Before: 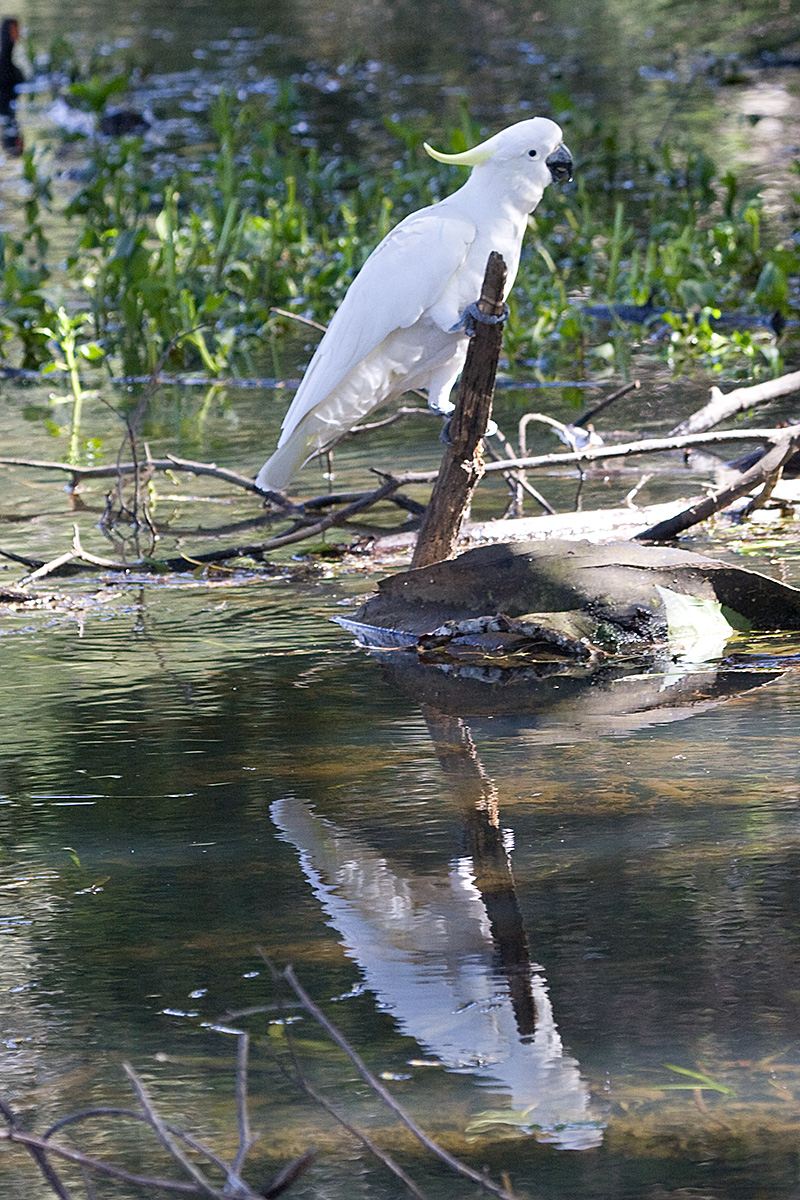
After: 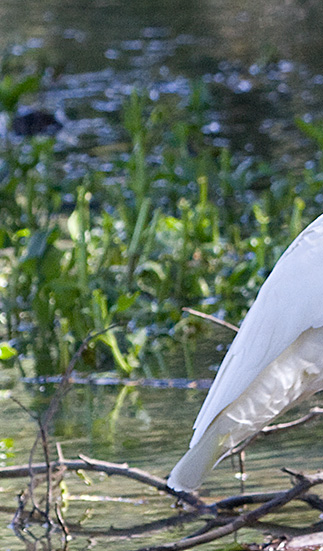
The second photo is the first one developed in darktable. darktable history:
crop and rotate: left 11.101%, top 0.075%, right 48.407%, bottom 53.94%
